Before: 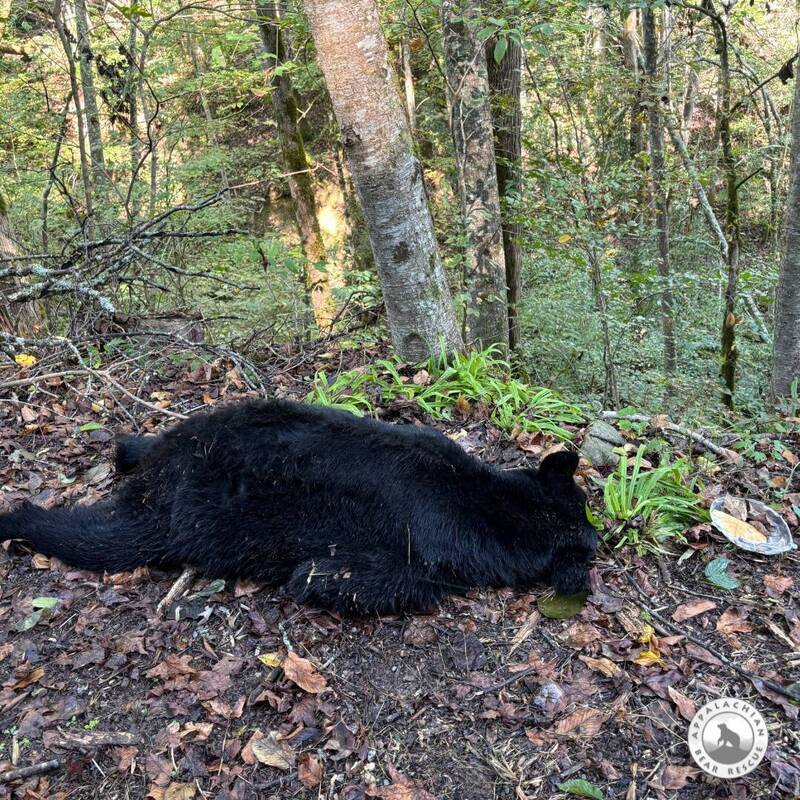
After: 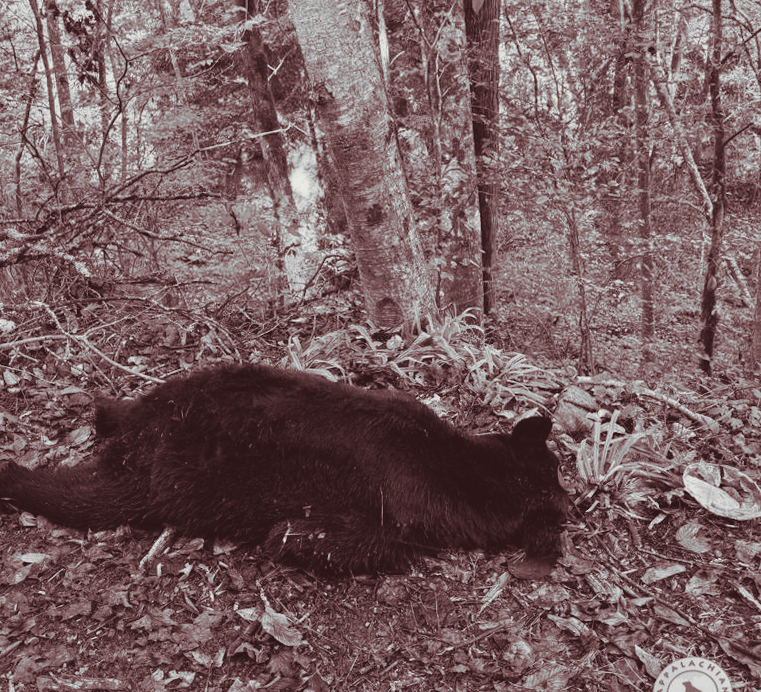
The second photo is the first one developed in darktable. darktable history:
crop and rotate: top 5.609%, bottom 5.609%
split-toning: on, module defaults
rotate and perspective: rotation 0.074°, lens shift (vertical) 0.096, lens shift (horizontal) -0.041, crop left 0.043, crop right 0.952, crop top 0.024, crop bottom 0.979
monochrome: a -74.22, b 78.2
exposure: black level correction -0.015, exposure -0.125 EV, compensate highlight preservation false
white balance: red 0.98, blue 1.61
